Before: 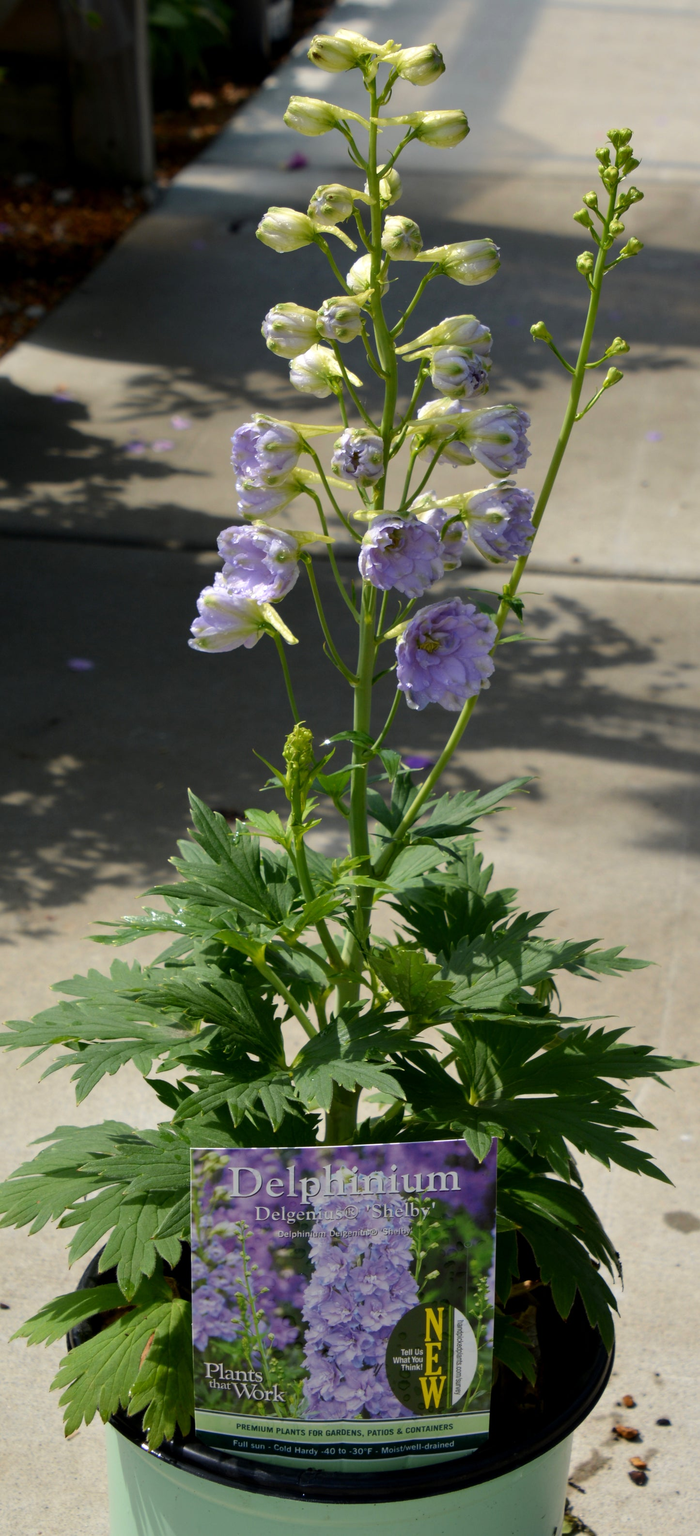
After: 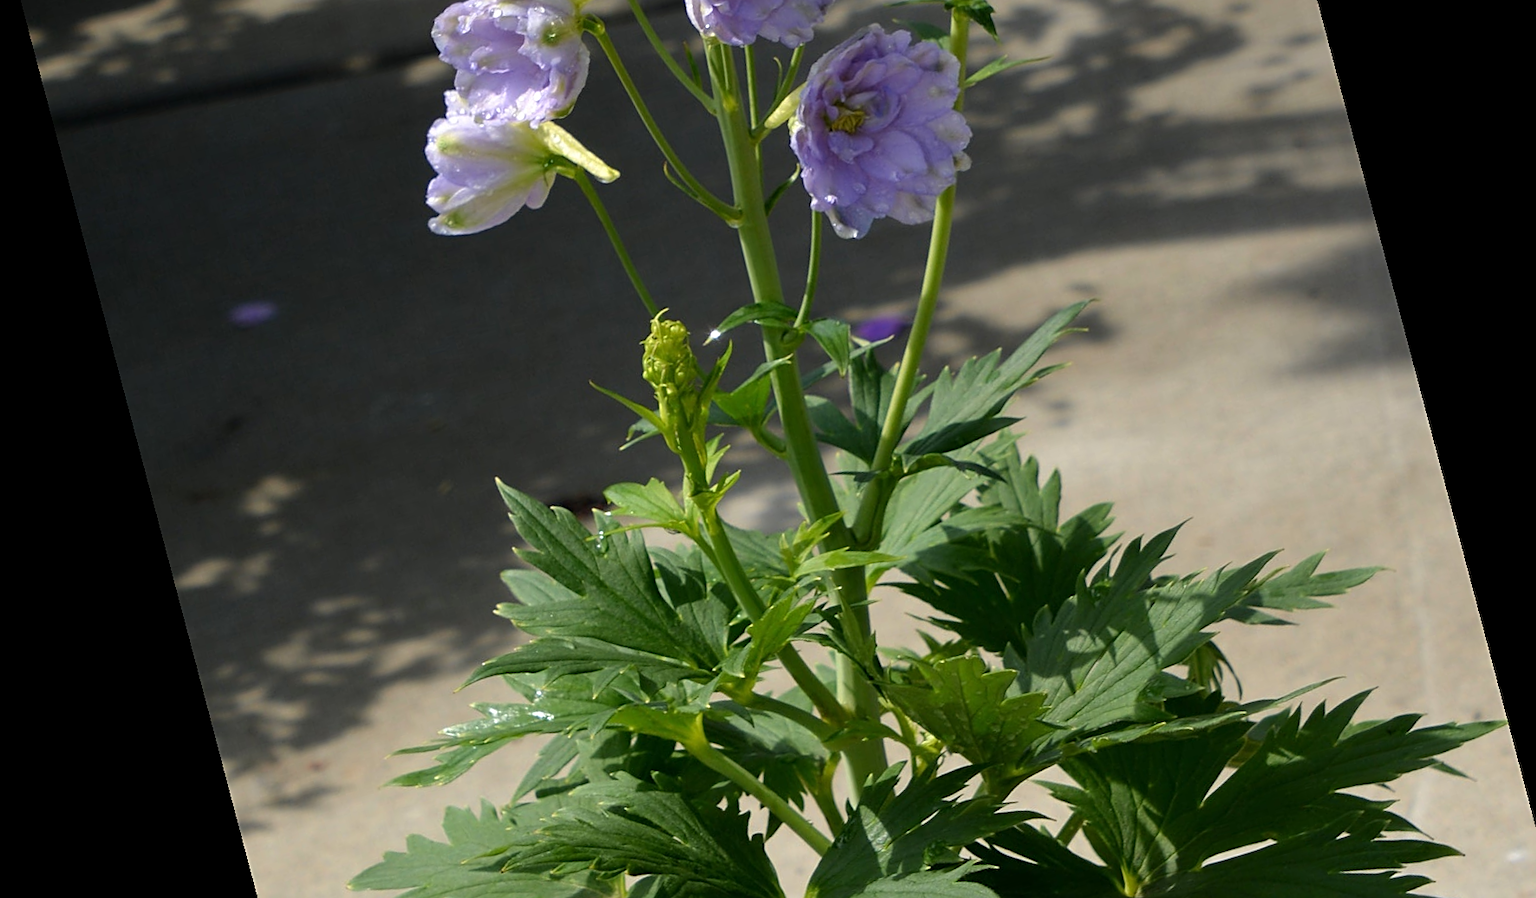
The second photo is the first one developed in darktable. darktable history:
rotate and perspective: rotation -14.8°, crop left 0.1, crop right 0.903, crop top 0.25, crop bottom 0.748
sharpen: on, module defaults
crop and rotate: top 25.357%, bottom 13.942%
